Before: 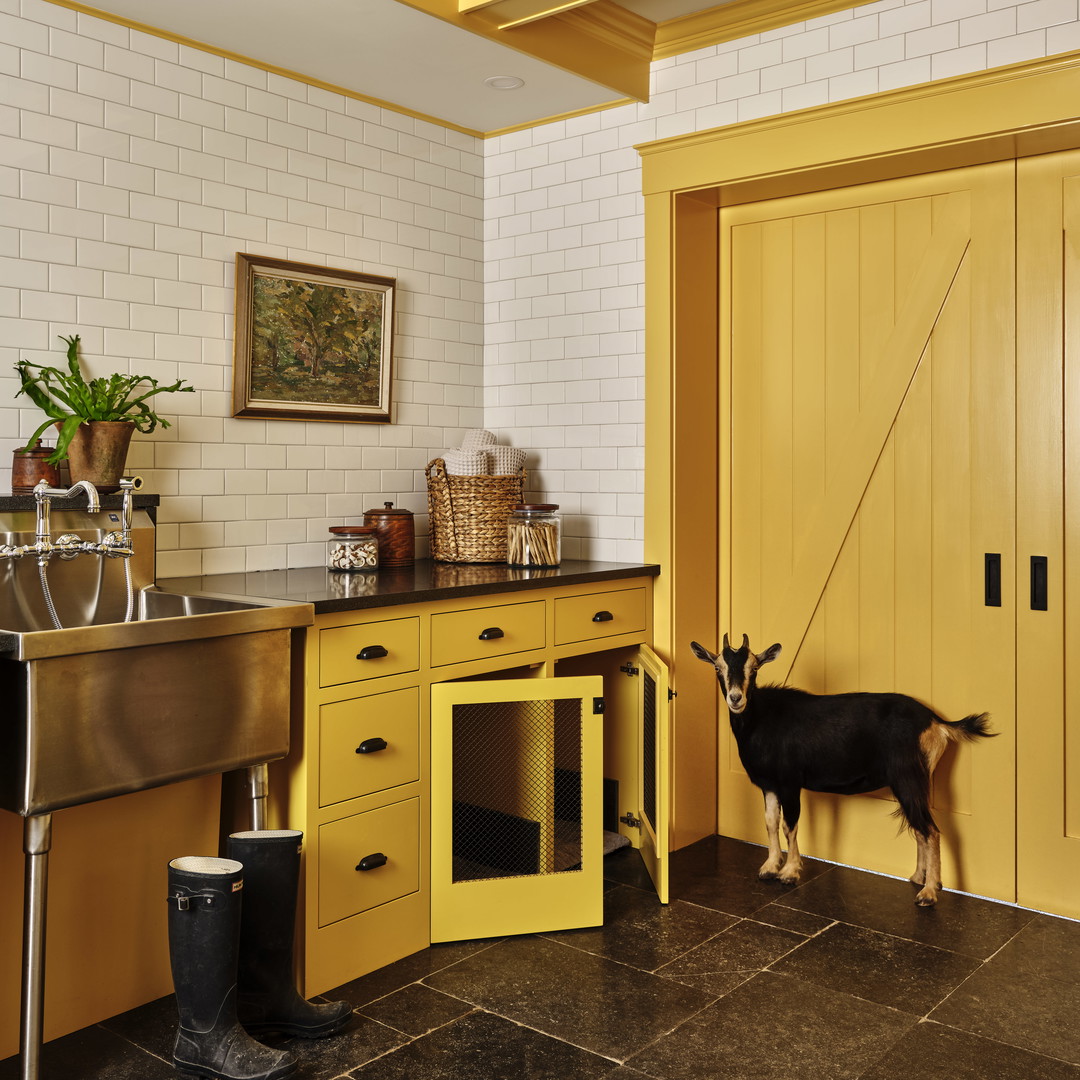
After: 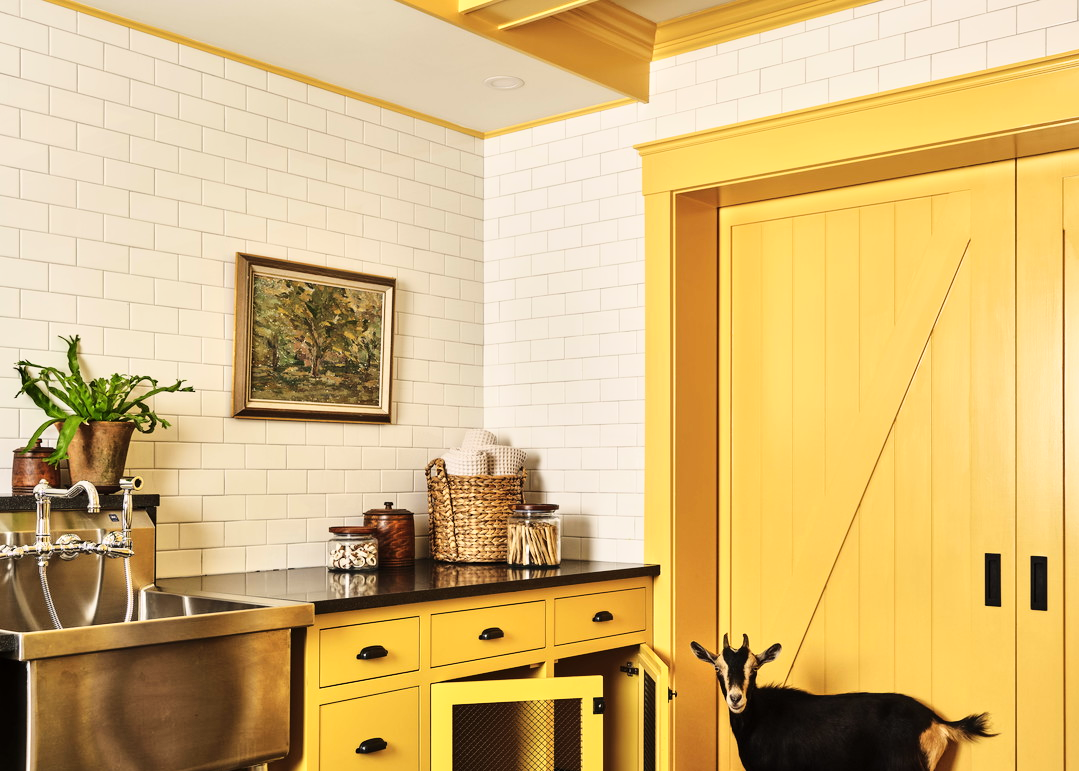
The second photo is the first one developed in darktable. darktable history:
base curve: curves: ch0 [(0, 0) (0.028, 0.03) (0.121, 0.232) (0.46, 0.748) (0.859, 0.968) (1, 1)]
crop: bottom 28.576%
